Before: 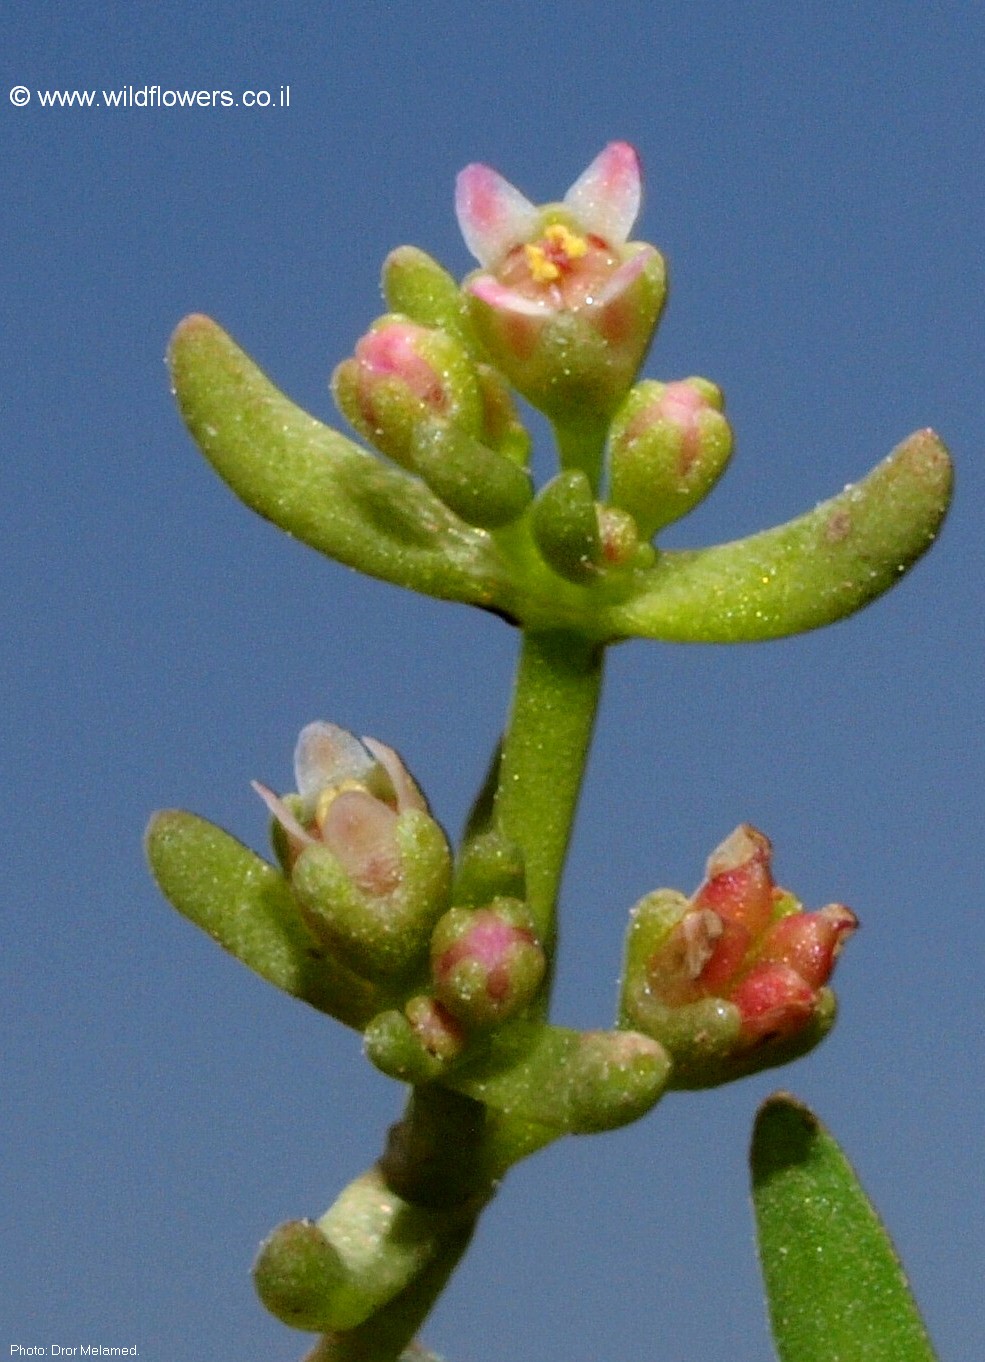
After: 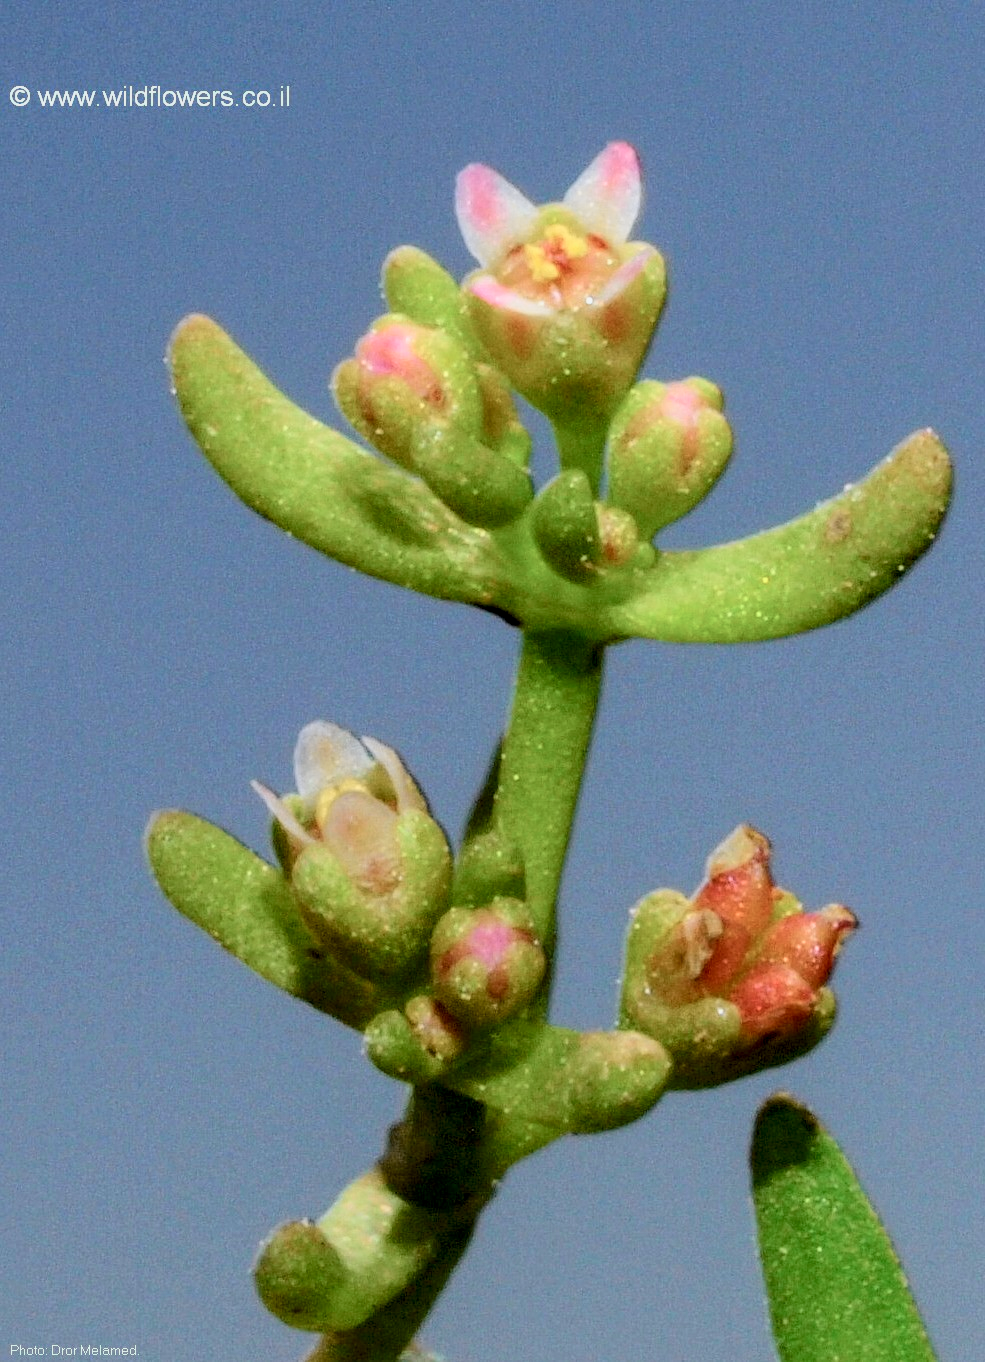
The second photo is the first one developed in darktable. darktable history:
tone curve: curves: ch0 [(0, 0) (0.048, 0.024) (0.099, 0.082) (0.227, 0.255) (0.407, 0.482) (0.543, 0.634) (0.719, 0.77) (0.837, 0.843) (1, 0.906)]; ch1 [(0, 0) (0.3, 0.268) (0.404, 0.374) (0.475, 0.463) (0.501, 0.499) (0.514, 0.502) (0.551, 0.541) (0.643, 0.648) (0.682, 0.674) (0.802, 0.812) (1, 1)]; ch2 [(0, 0) (0.259, 0.207) (0.323, 0.311) (0.364, 0.368) (0.442, 0.461) (0.498, 0.498) (0.531, 0.528) (0.581, 0.602) (0.629, 0.659) (0.768, 0.728) (1, 1)], color space Lab, independent channels, preserve colors none
local contrast: on, module defaults
